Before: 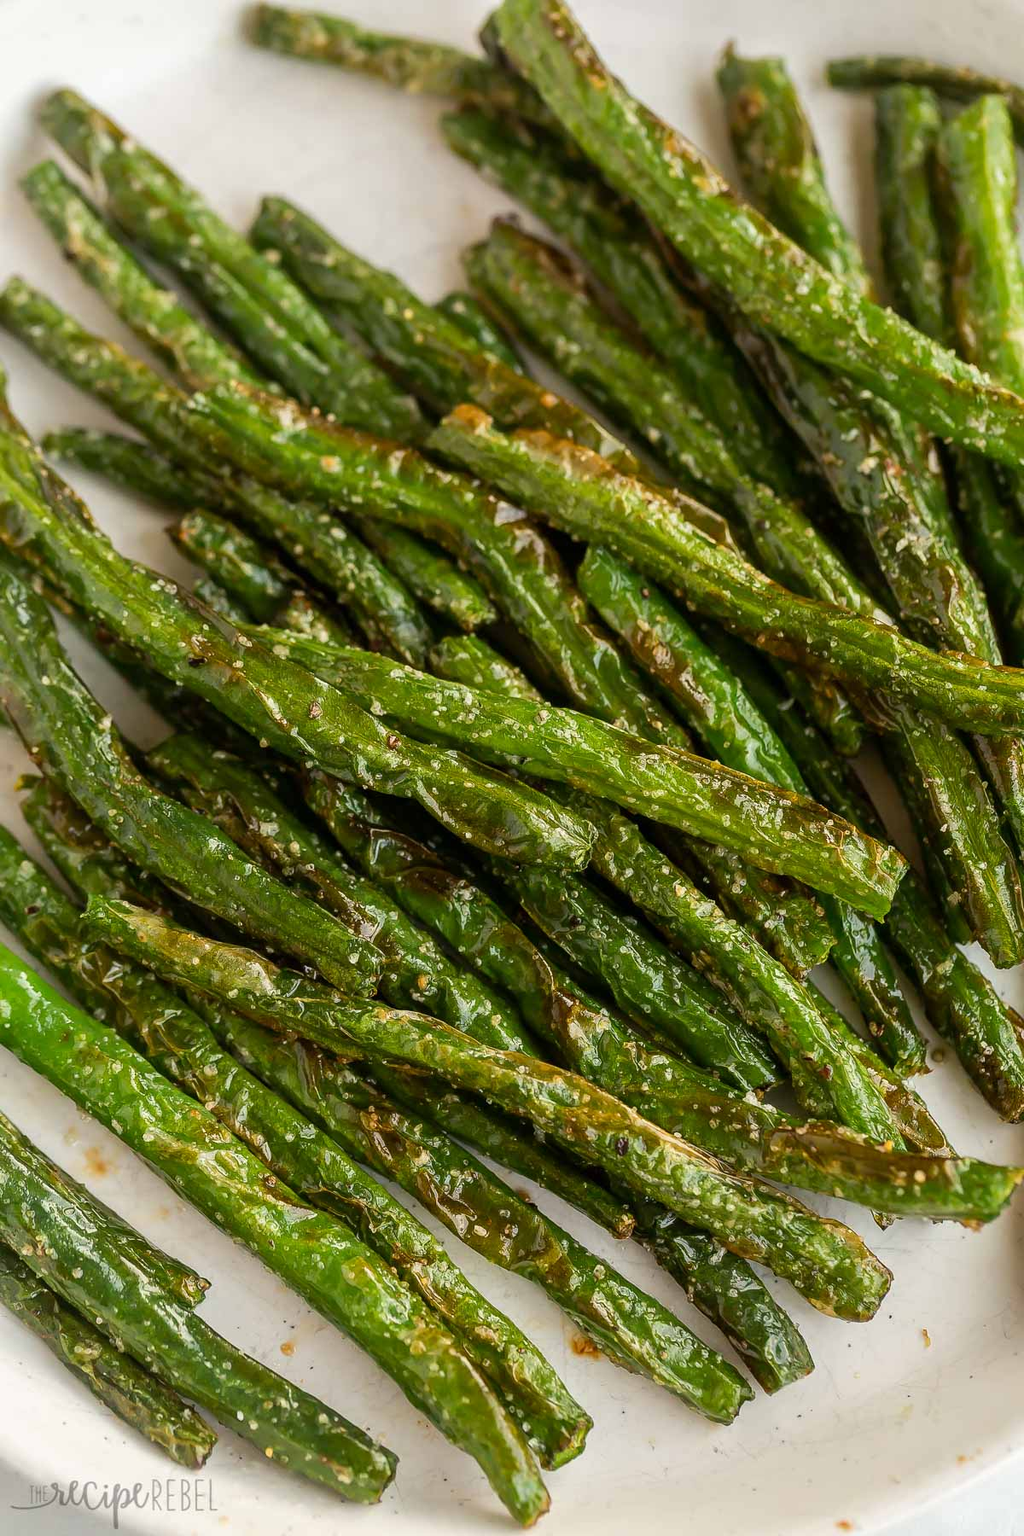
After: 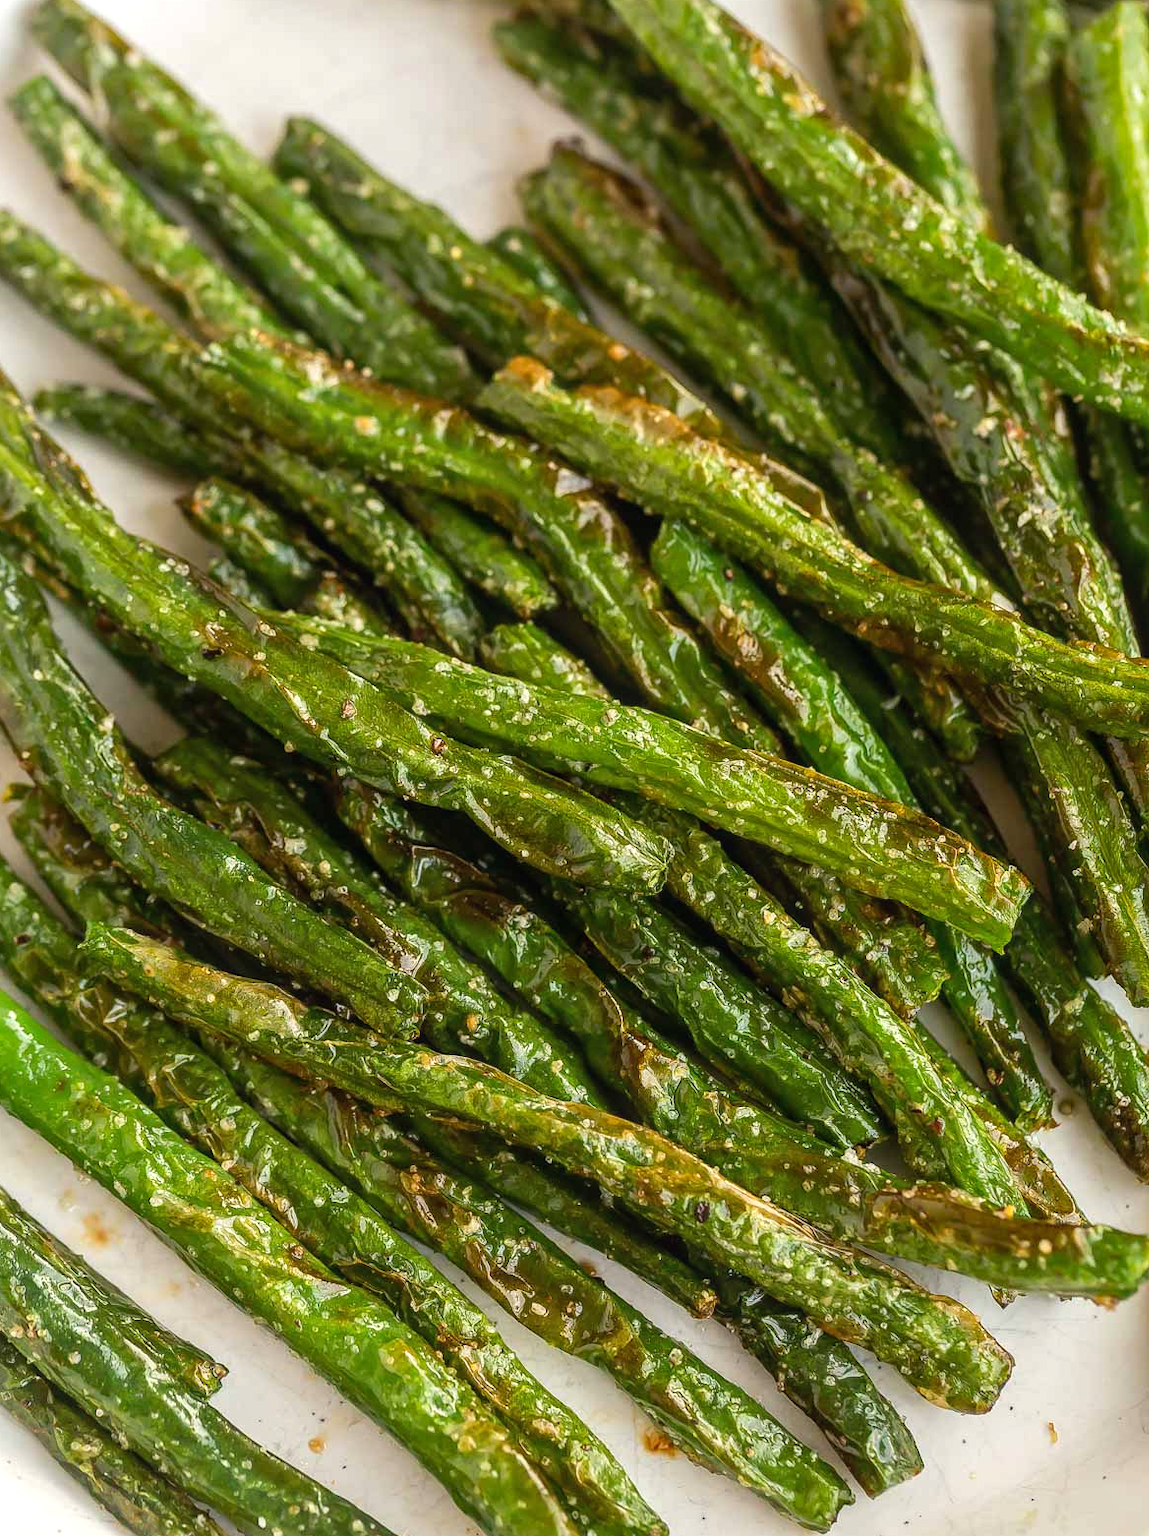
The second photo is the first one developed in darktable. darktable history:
crop: left 1.271%, top 6.172%, right 1.266%, bottom 7.015%
exposure: exposure 0.295 EV, compensate highlight preservation false
local contrast: detail 109%
